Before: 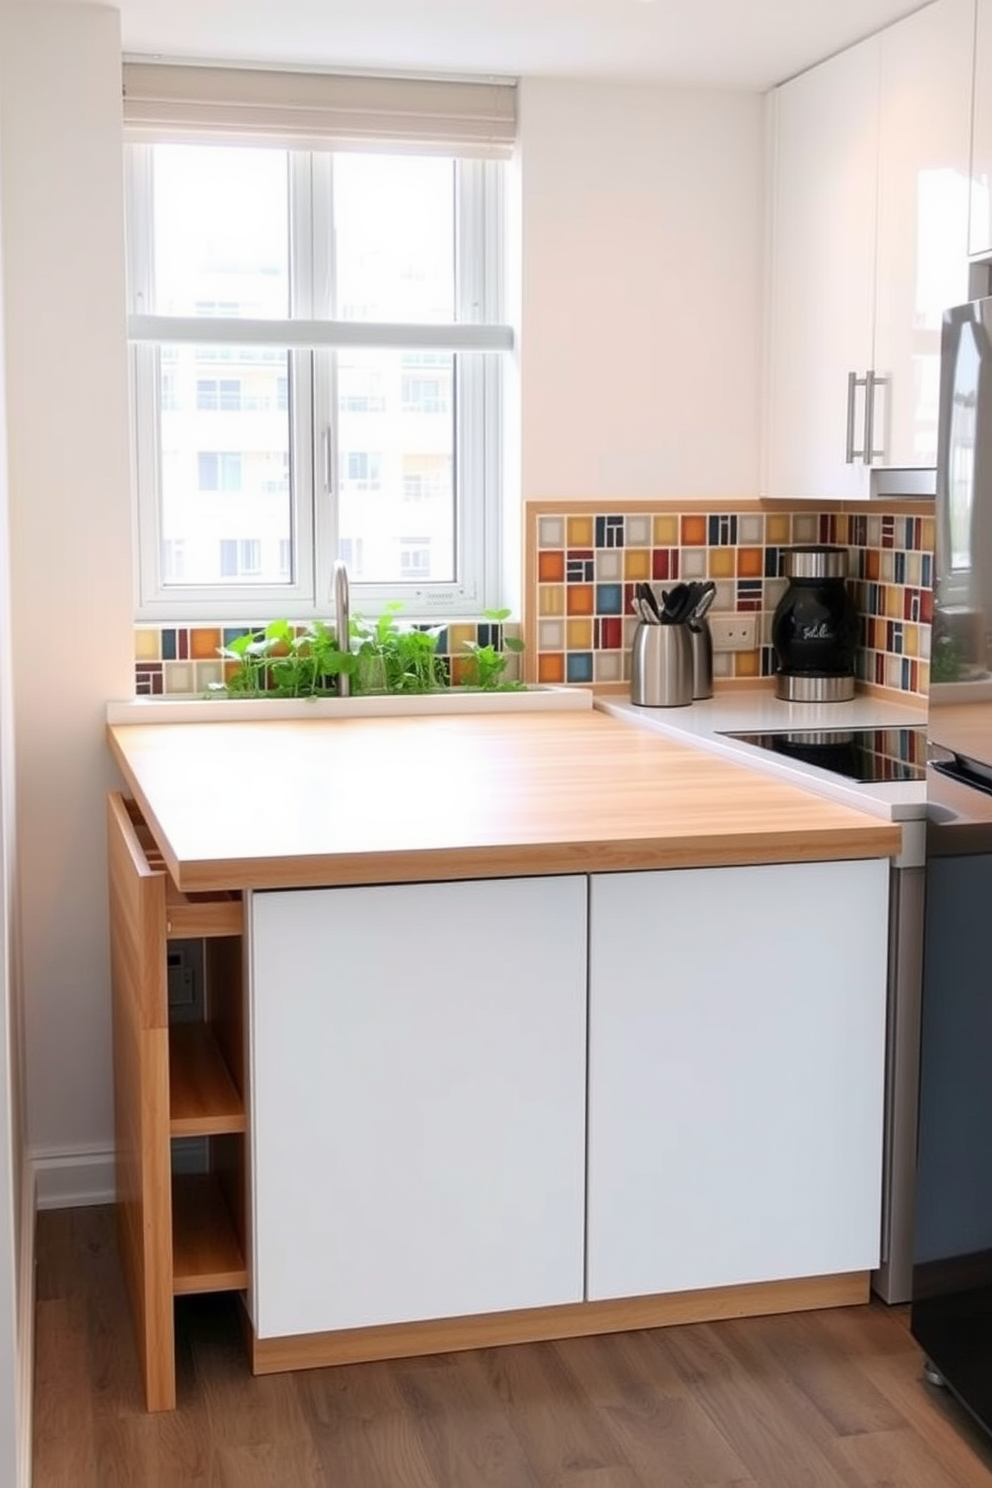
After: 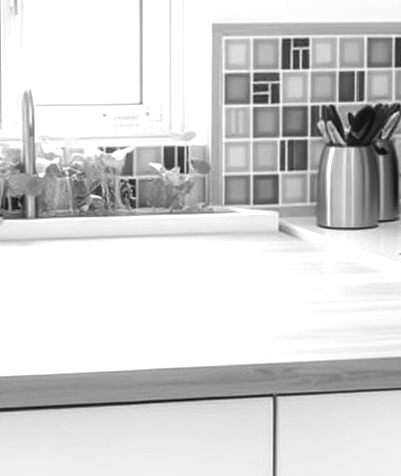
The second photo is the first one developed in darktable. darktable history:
crop: left 31.751%, top 32.172%, right 27.8%, bottom 35.83%
monochrome: on, module defaults
exposure: exposure 0.496 EV, compensate highlight preservation false
local contrast: detail 115%
